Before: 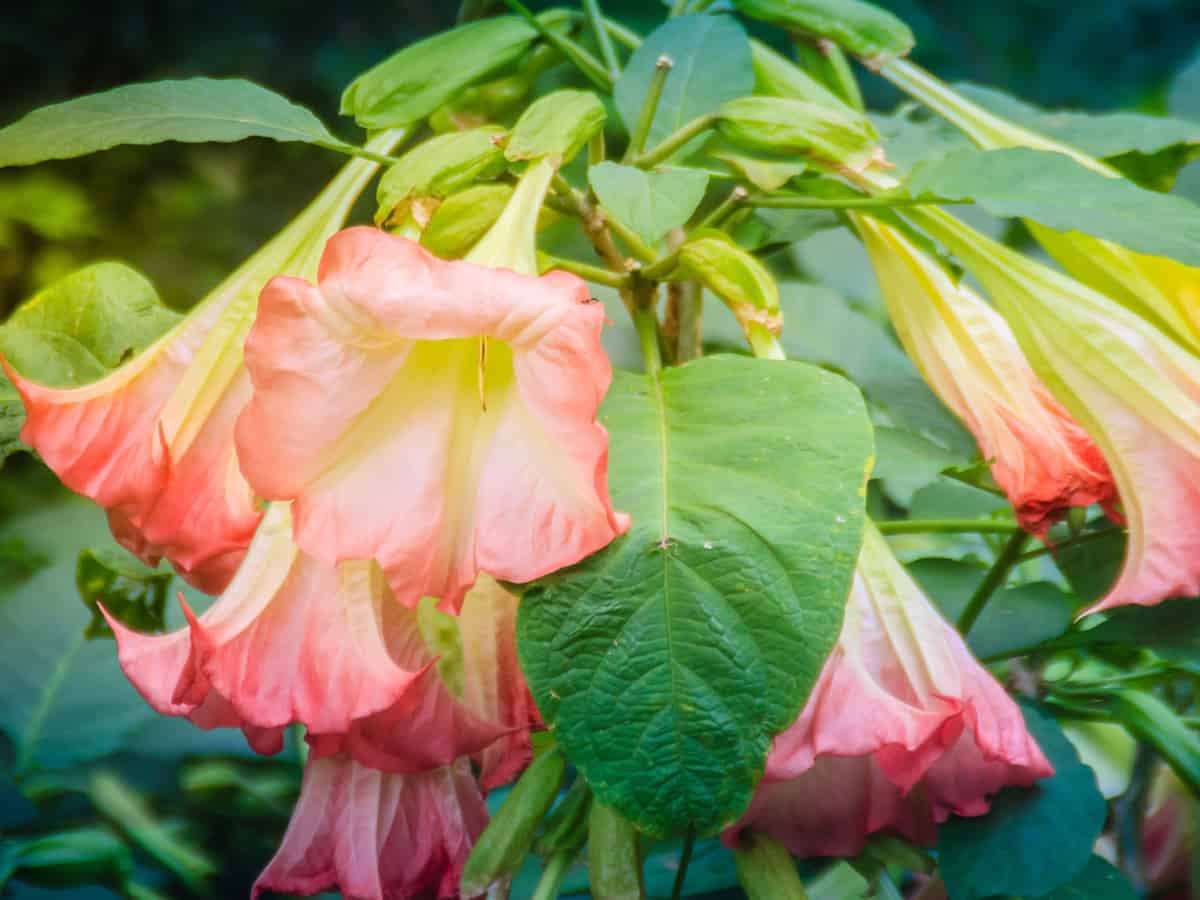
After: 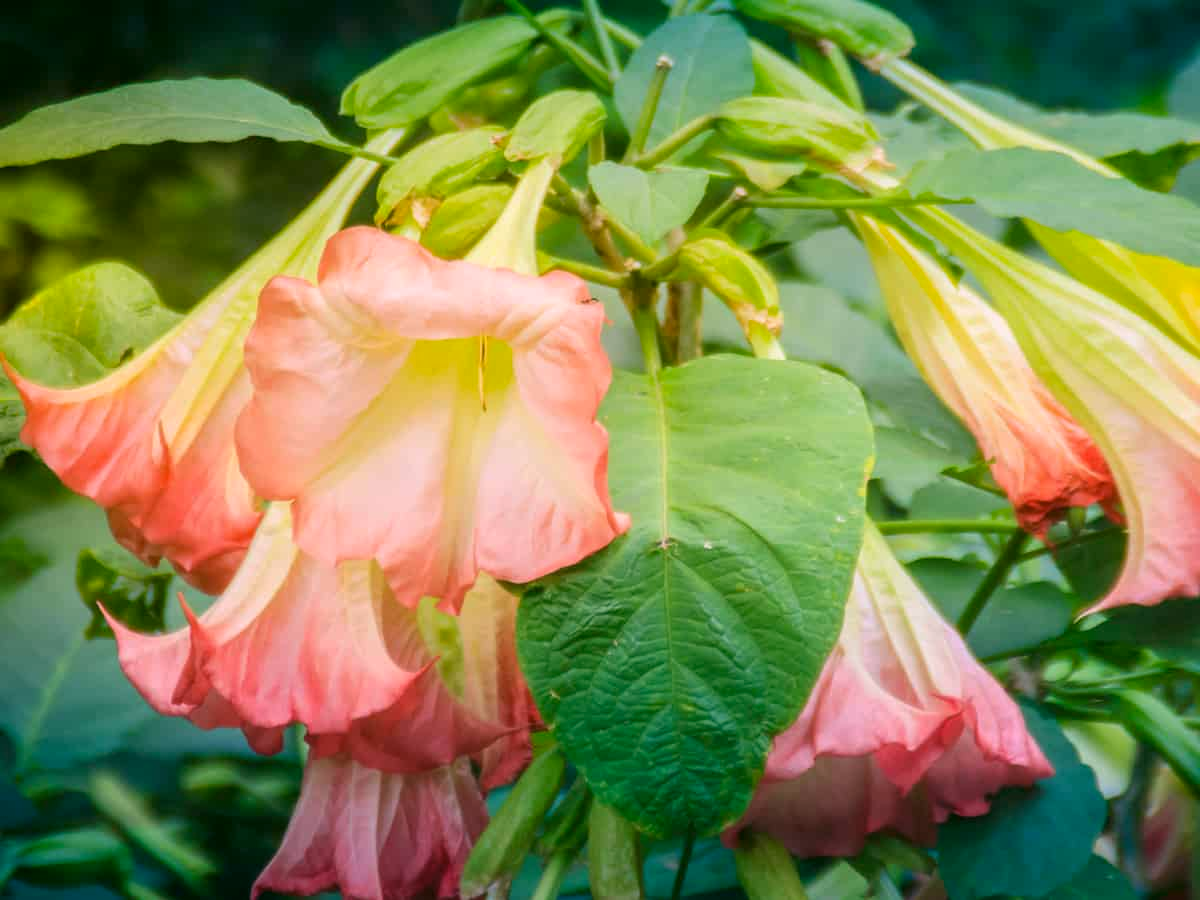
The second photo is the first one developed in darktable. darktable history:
color correction: highlights a* 4.45, highlights b* 4.93, shadows a* -7.26, shadows b* 4.69
